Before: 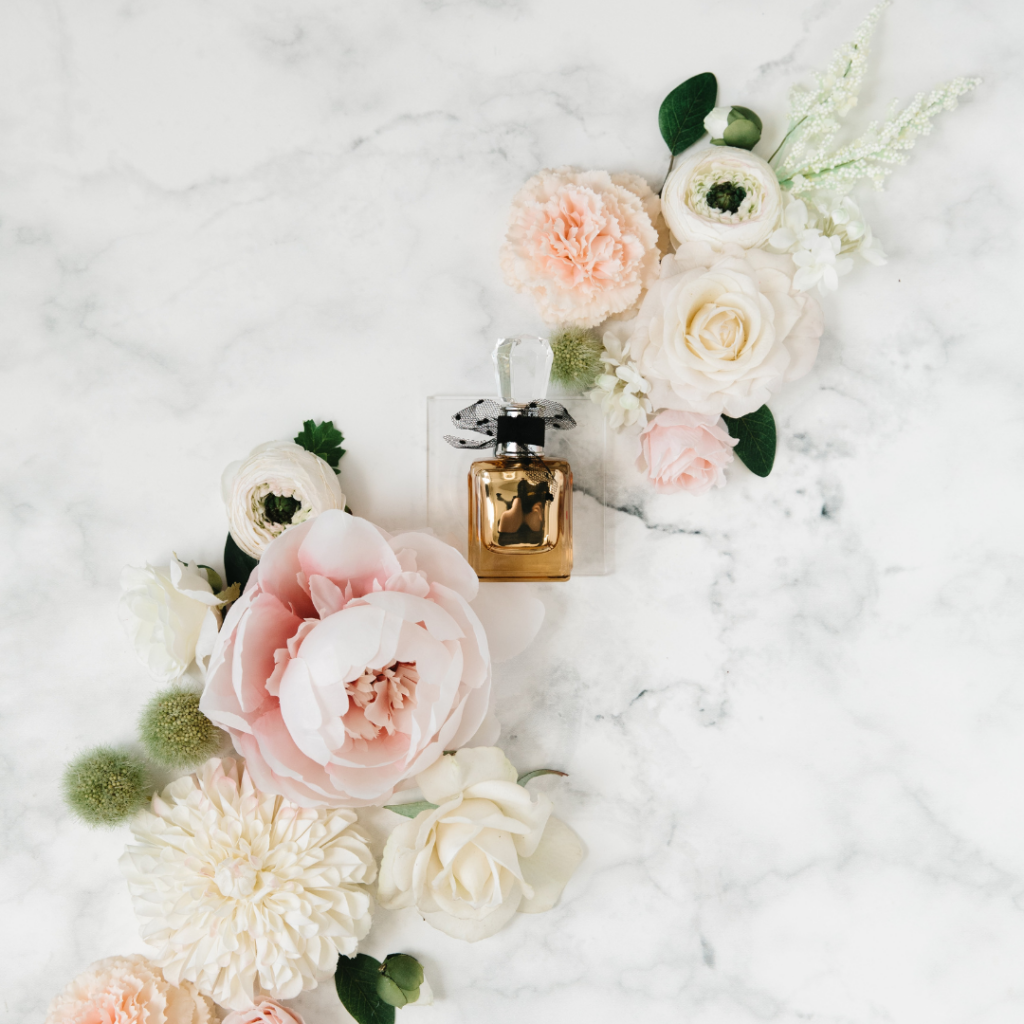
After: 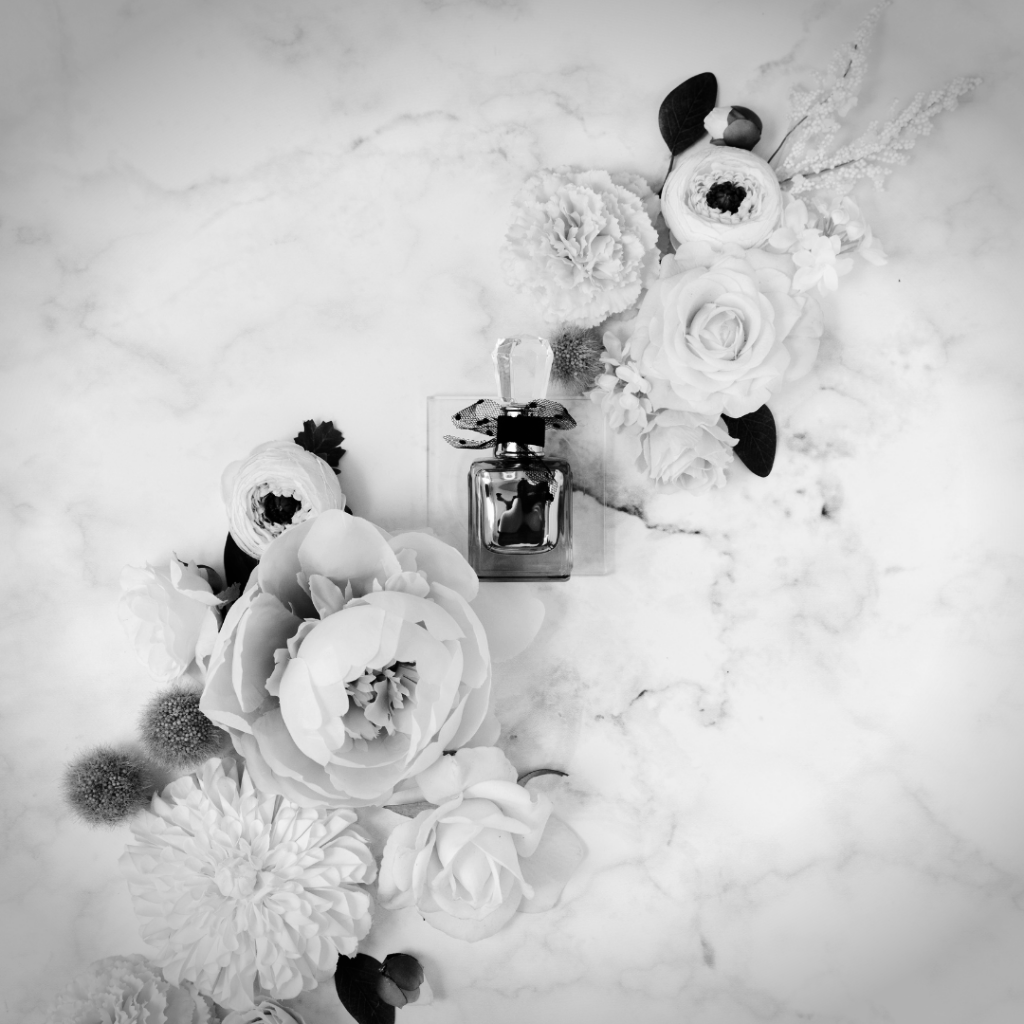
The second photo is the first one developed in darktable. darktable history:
vignetting: fall-off start 88.53%, fall-off radius 44.2%, saturation 0.376, width/height ratio 1.161
monochrome: on, module defaults
contrast brightness saturation: contrast 0.19, brightness -0.24, saturation 0.11
